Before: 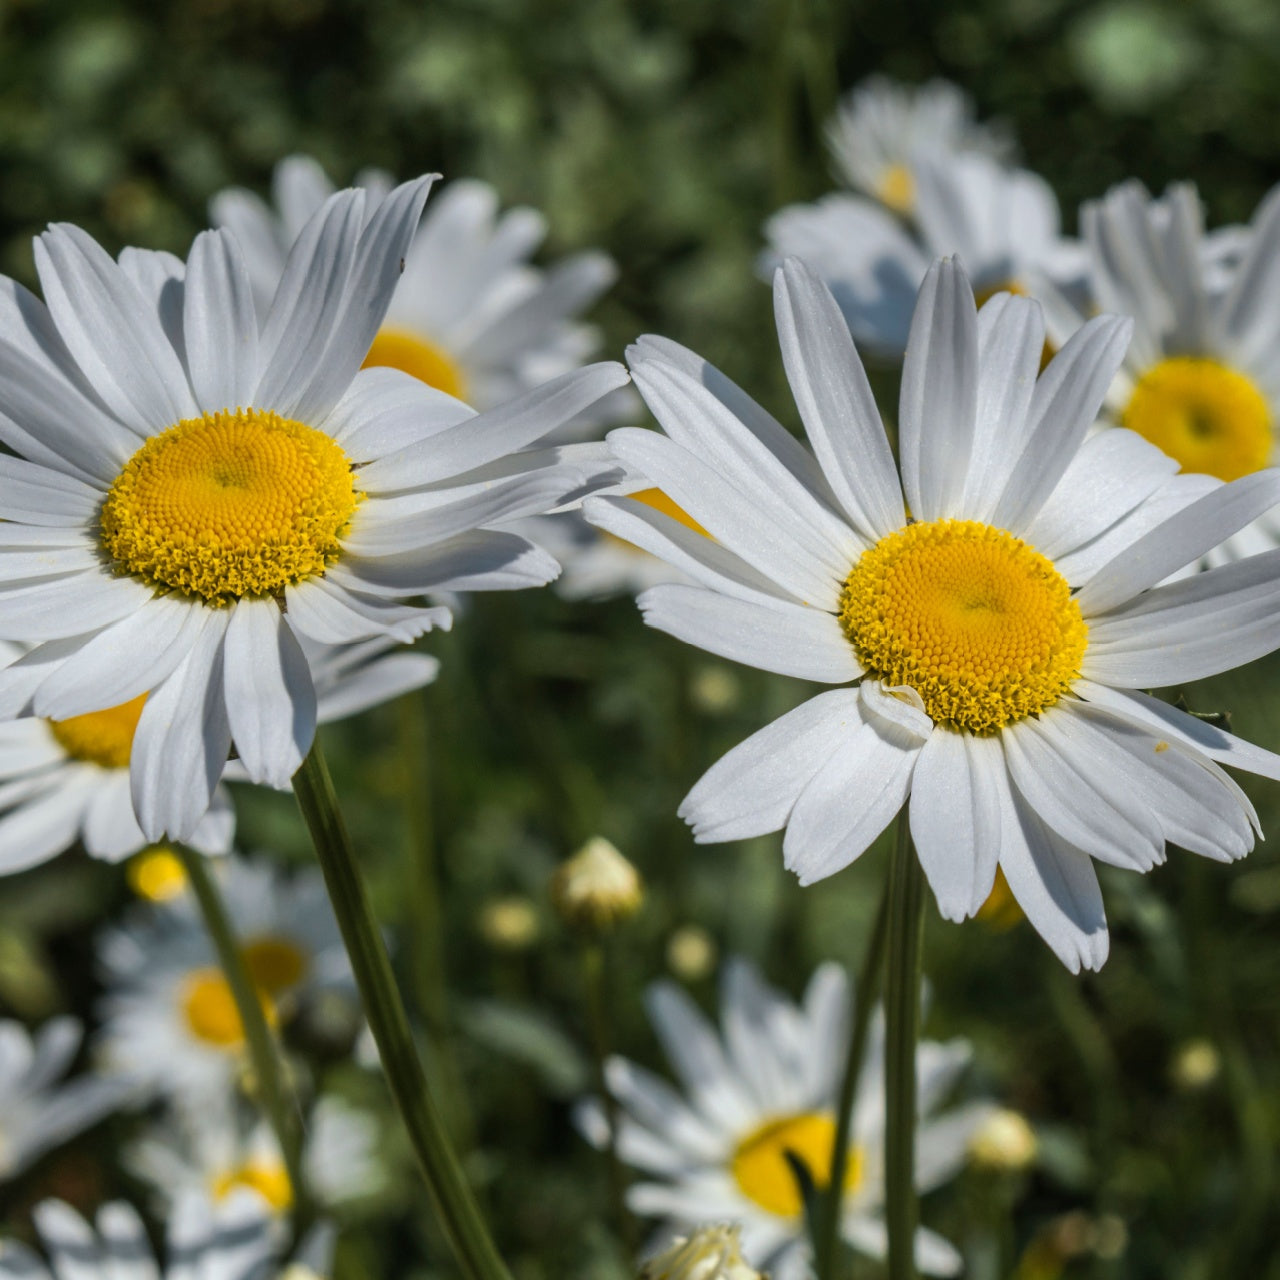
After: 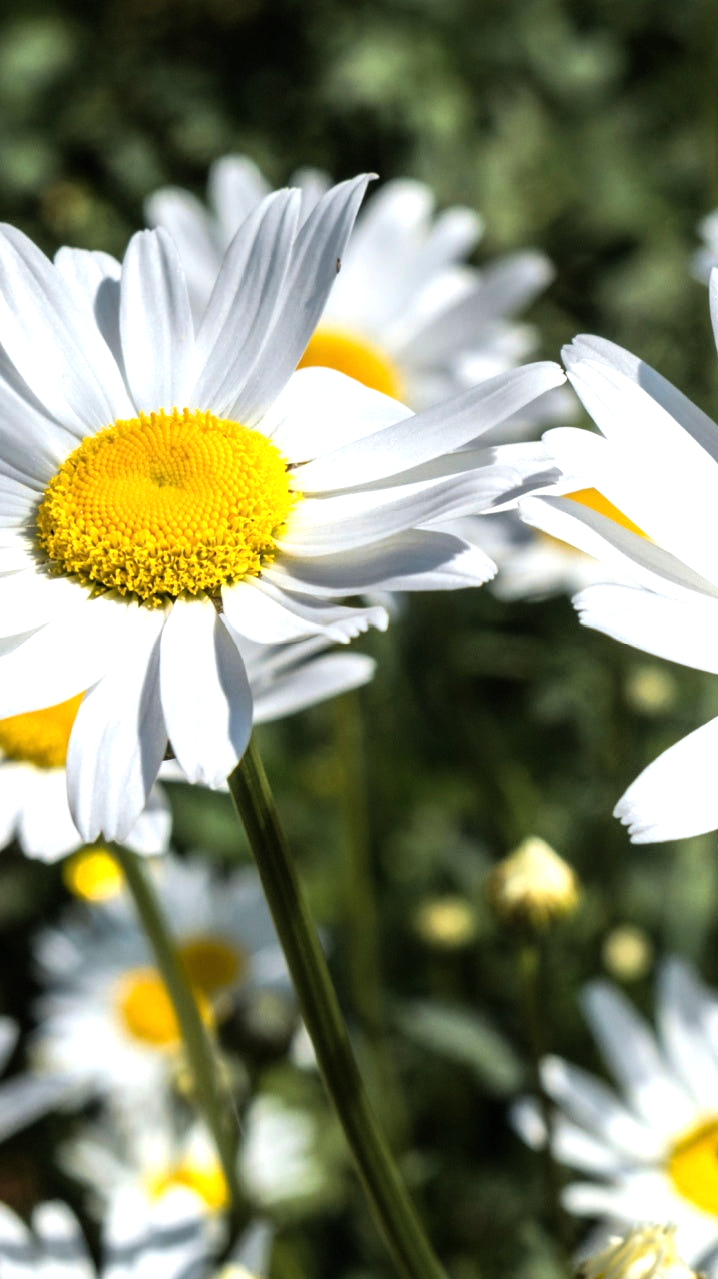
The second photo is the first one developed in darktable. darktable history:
crop: left 5.066%, right 38.771%
tone equalizer: -8 EV -1.1 EV, -7 EV -0.979 EV, -6 EV -0.868 EV, -5 EV -0.606 EV, -3 EV 0.57 EV, -2 EV 0.842 EV, -1 EV 0.993 EV, +0 EV 1.06 EV
